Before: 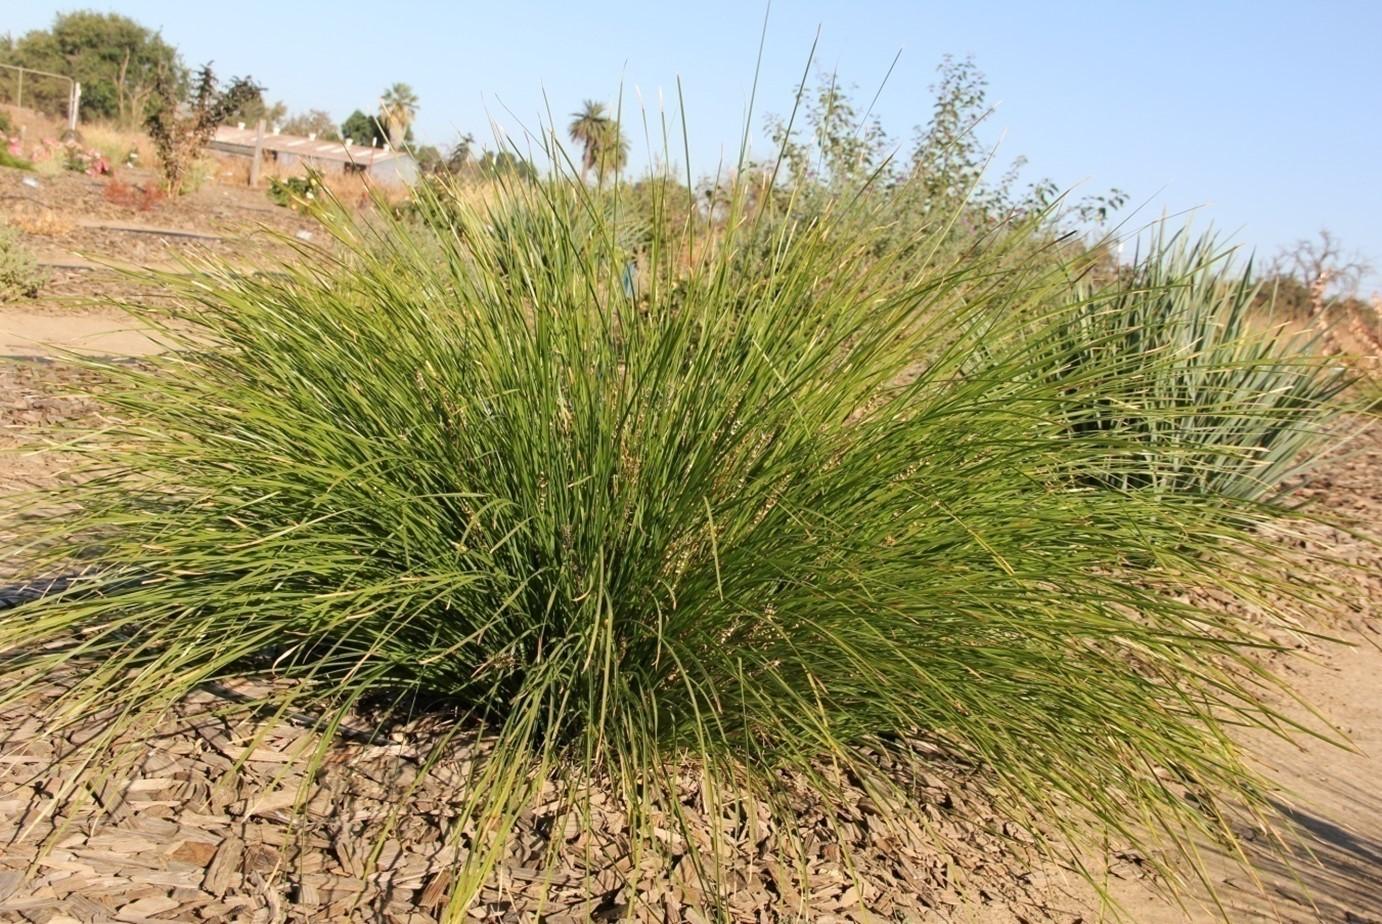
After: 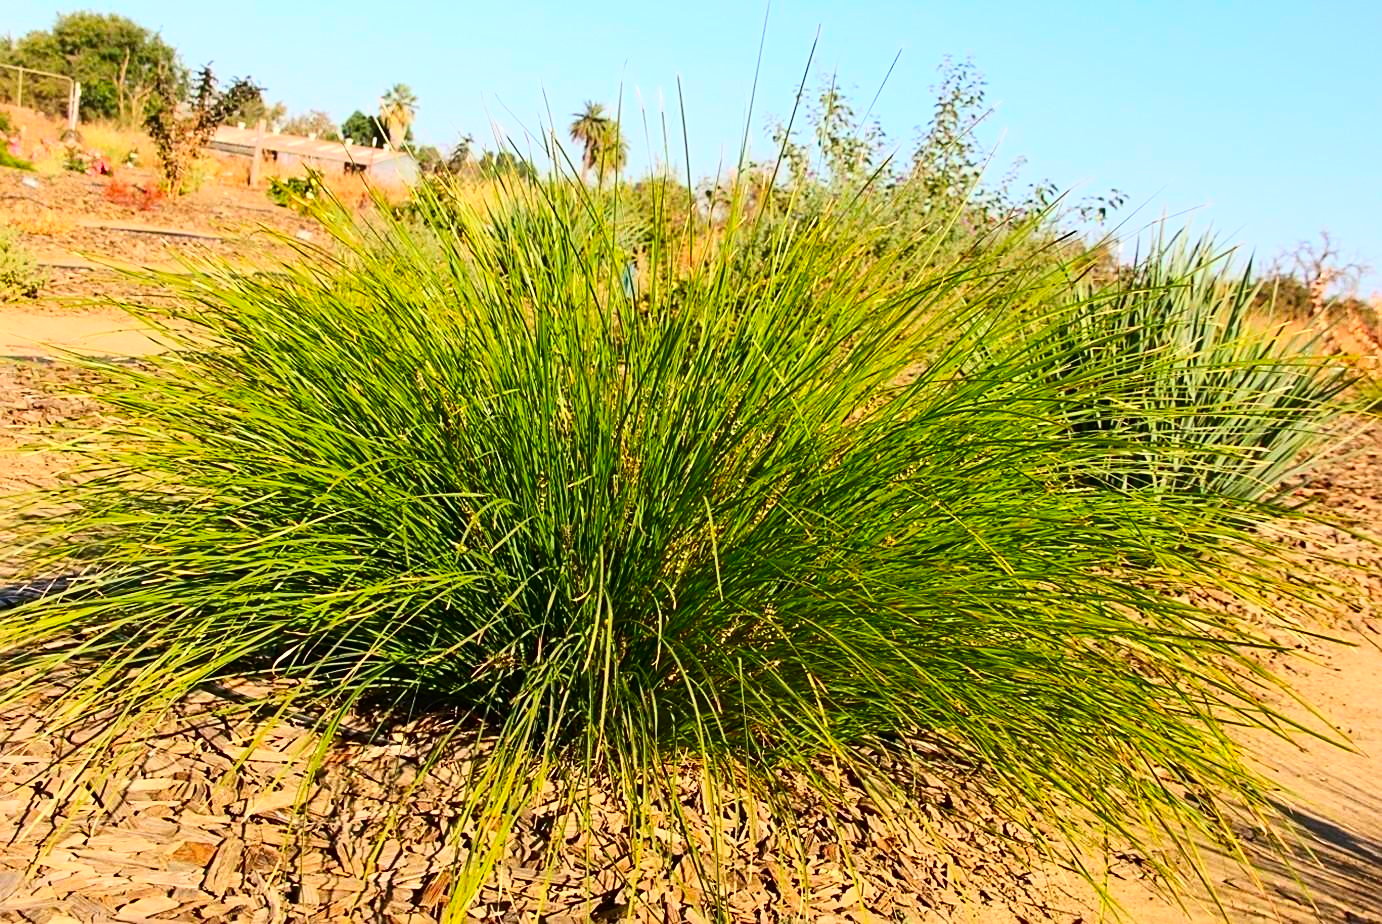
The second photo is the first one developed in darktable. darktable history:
local contrast: mode bilateral grid, contrast 100, coarseness 99, detail 91%, midtone range 0.2
sharpen: on, module defaults
contrast brightness saturation: contrast 0.268, brightness 0.018, saturation 0.886
